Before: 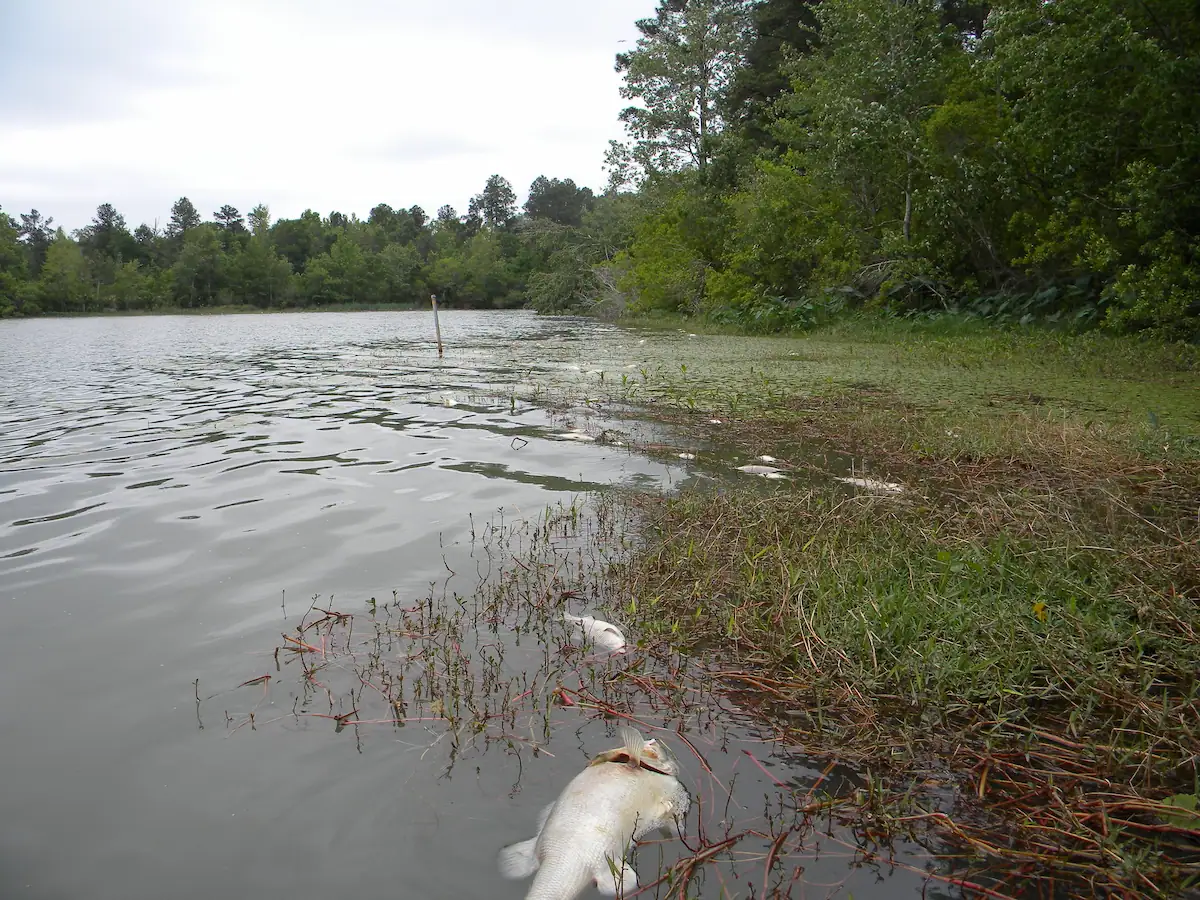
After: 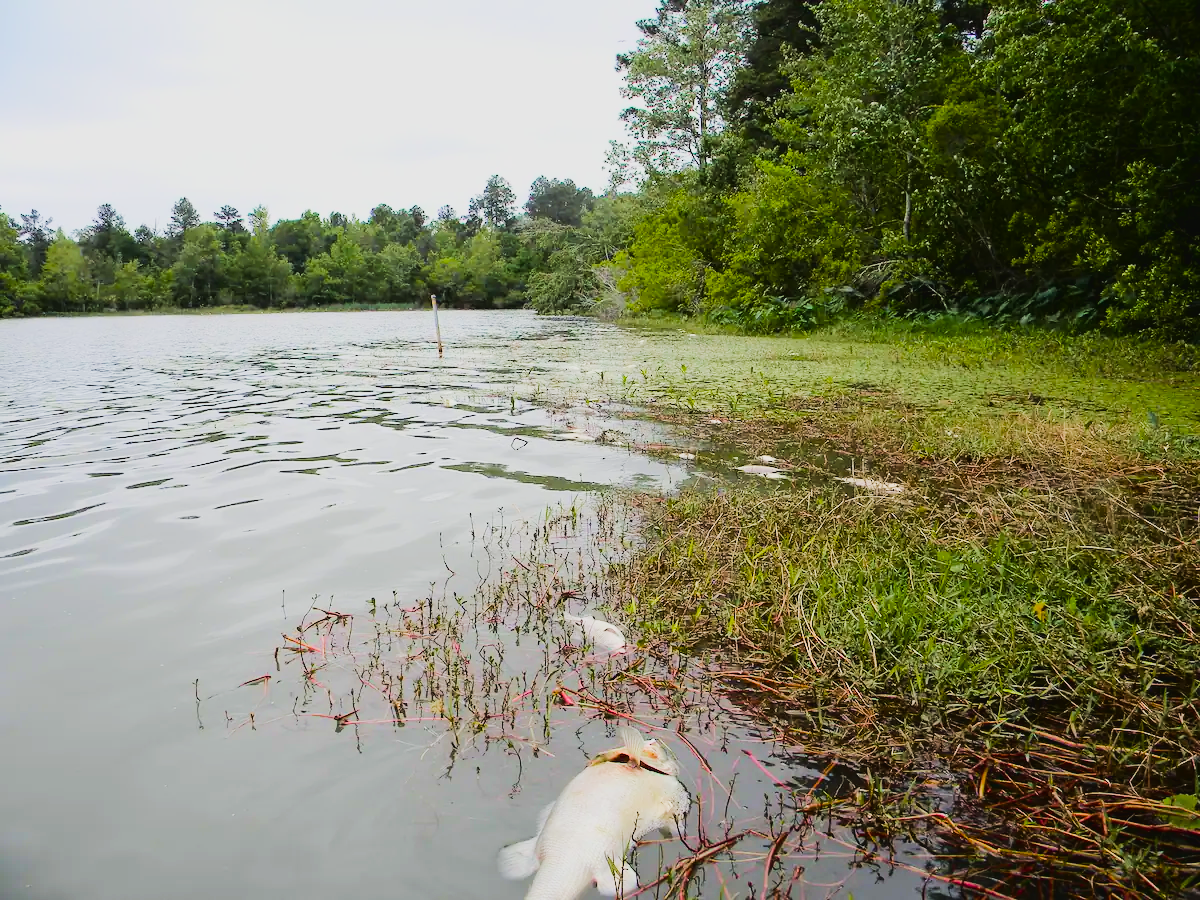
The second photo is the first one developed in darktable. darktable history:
tone curve: curves: ch0 [(0, 0.026) (0.146, 0.158) (0.272, 0.34) (0.453, 0.627) (0.687, 0.829) (1, 1)], color space Lab, linked channels, preserve colors none
color balance rgb: perceptual saturation grading › global saturation 0.318%, perceptual saturation grading › highlights -17.237%, perceptual saturation grading › mid-tones 33.522%, perceptual saturation grading › shadows 50.338%
filmic rgb: black relative exposure -7.14 EV, white relative exposure 5.36 EV, threshold 3.05 EV, hardness 3.03, enable highlight reconstruction true
velvia: strength 14.76%
